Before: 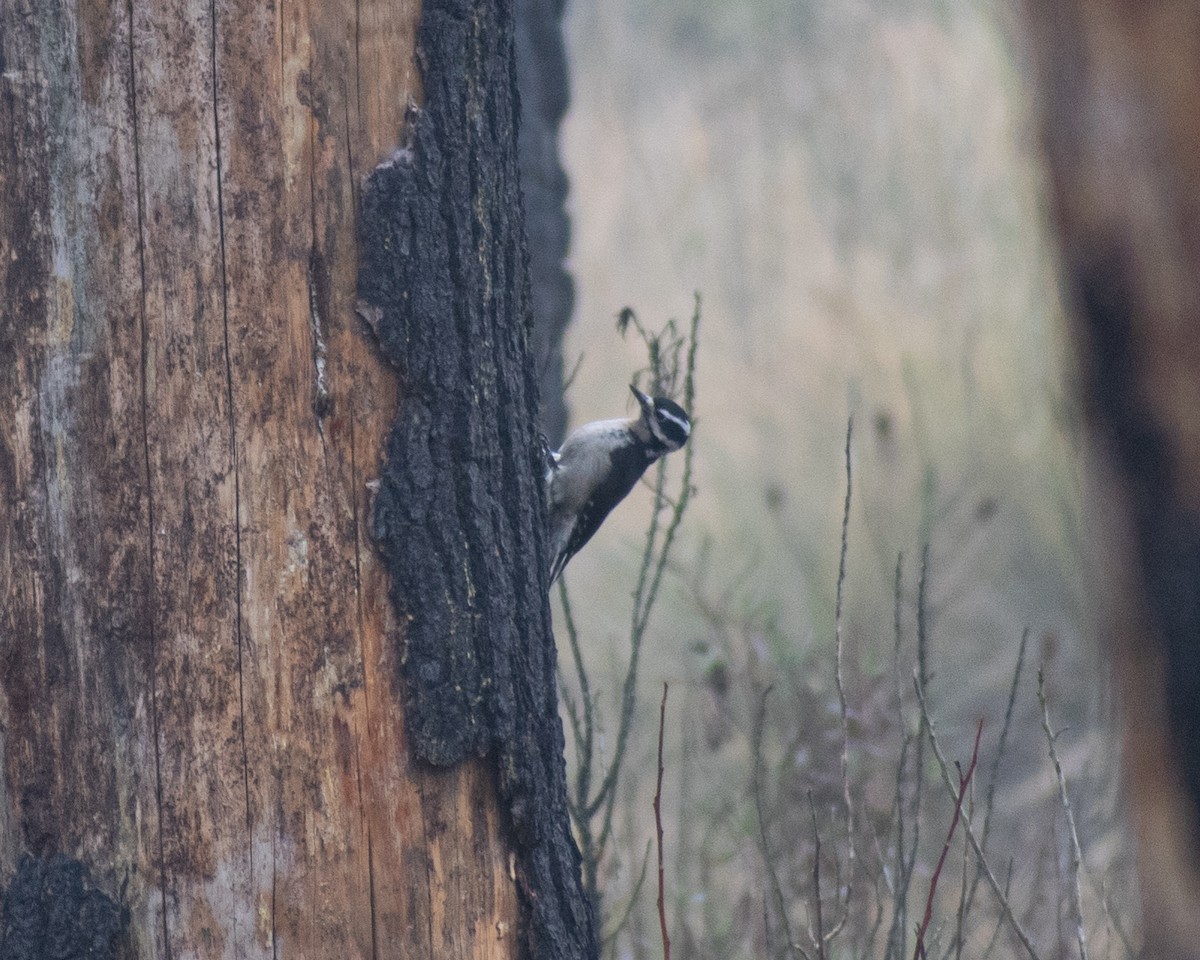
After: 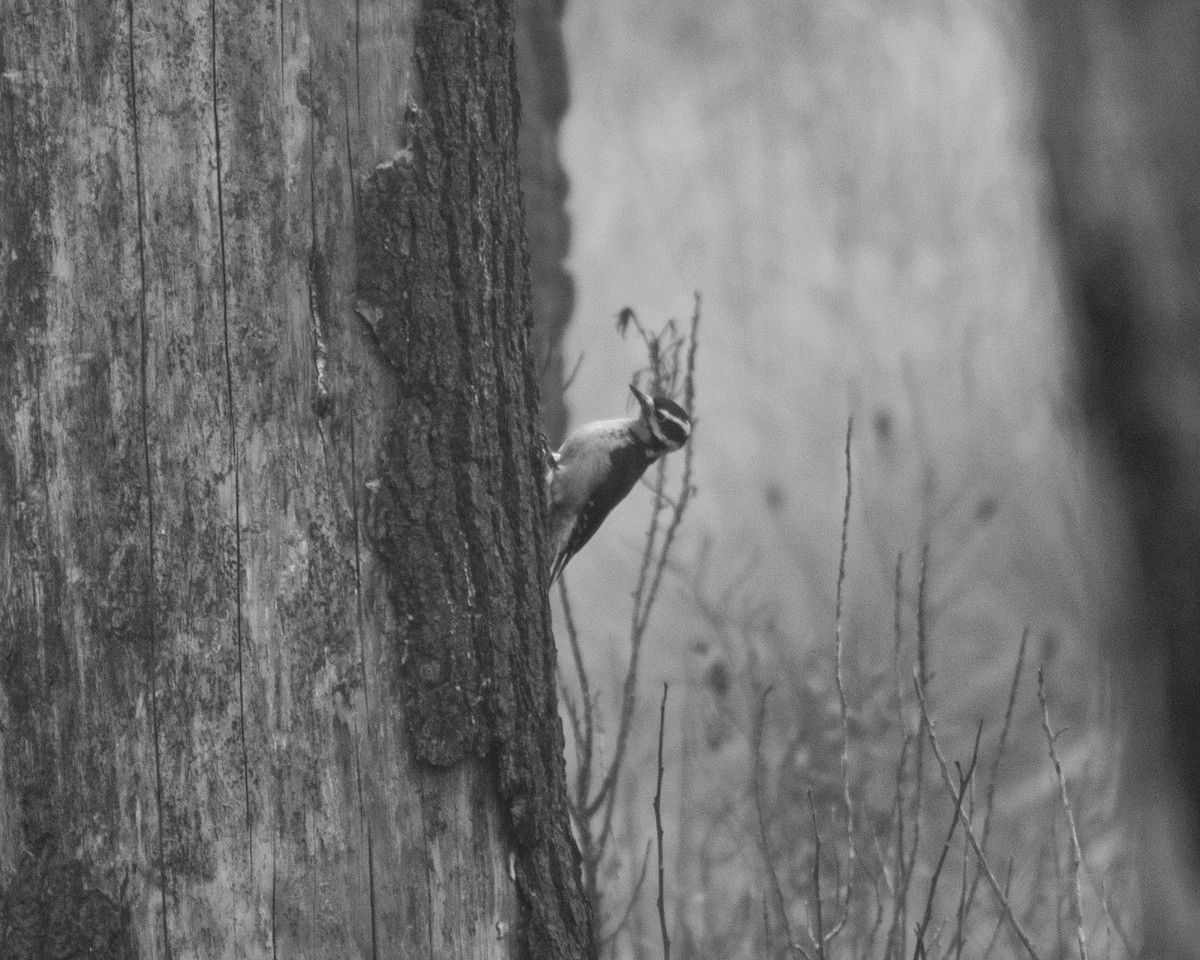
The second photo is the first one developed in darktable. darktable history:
color calibration: output gray [0.21, 0.42, 0.37, 0], gray › normalize channels true, illuminant Planckian (black body), x 0.368, y 0.36, temperature 4275.06 K, gamut compression 0.016
